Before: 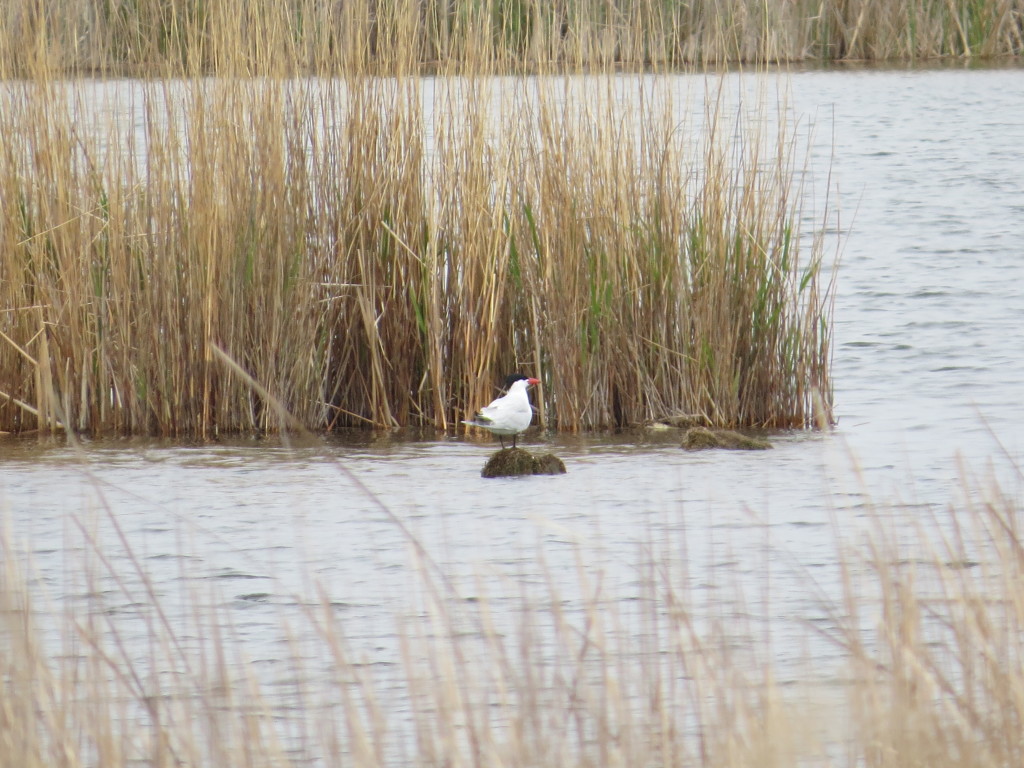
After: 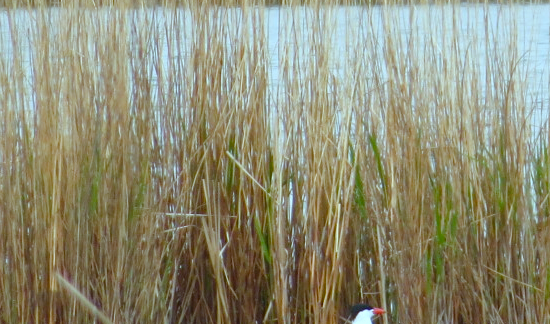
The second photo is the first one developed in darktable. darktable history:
color balance rgb: perceptual saturation grading › global saturation 0.418%, perceptual saturation grading › highlights -16.805%, perceptual saturation grading › mid-tones 33.02%, perceptual saturation grading › shadows 50.393%, global vibrance 20%
color correction: highlights a* -11.31, highlights b* -15.51
crop: left 15.207%, top 9.221%, right 31.045%, bottom 48.483%
